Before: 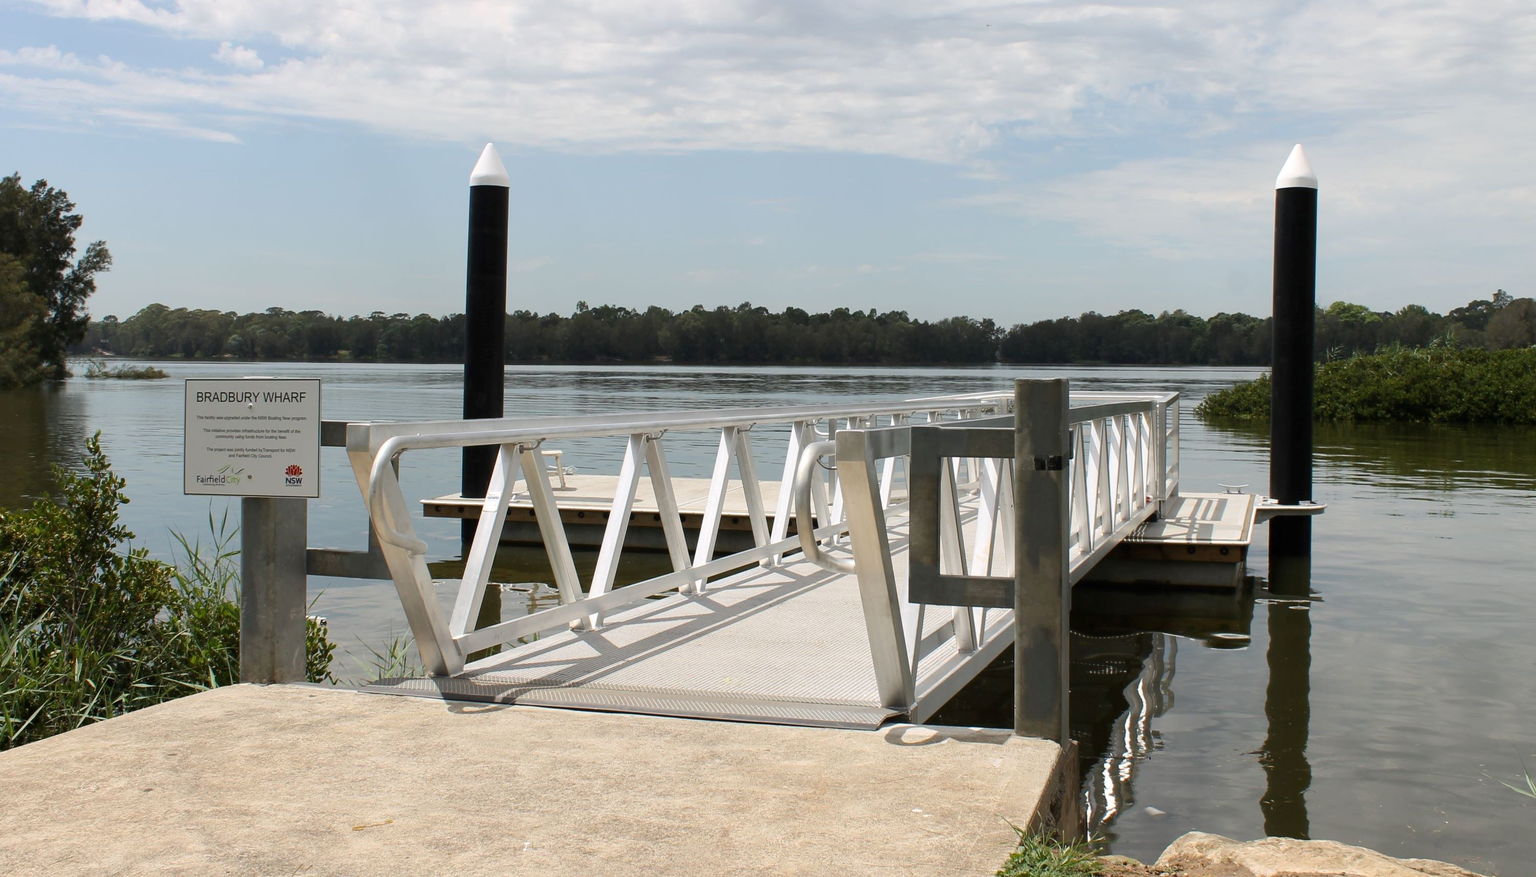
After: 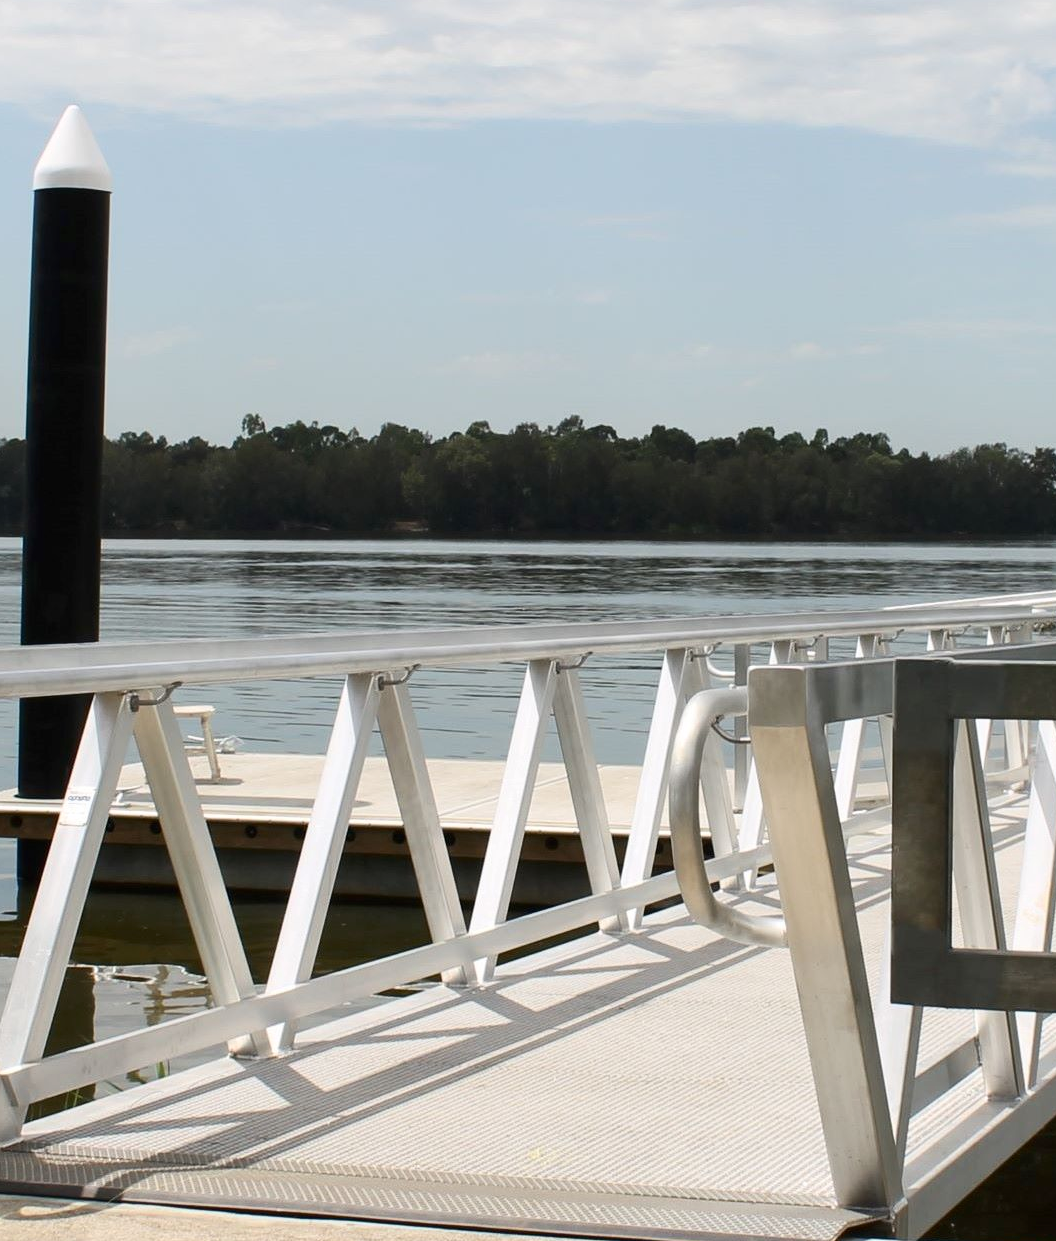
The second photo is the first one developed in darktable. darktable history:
contrast brightness saturation: contrast 0.14
crop and rotate: left 29.476%, top 10.214%, right 35.32%, bottom 17.333%
